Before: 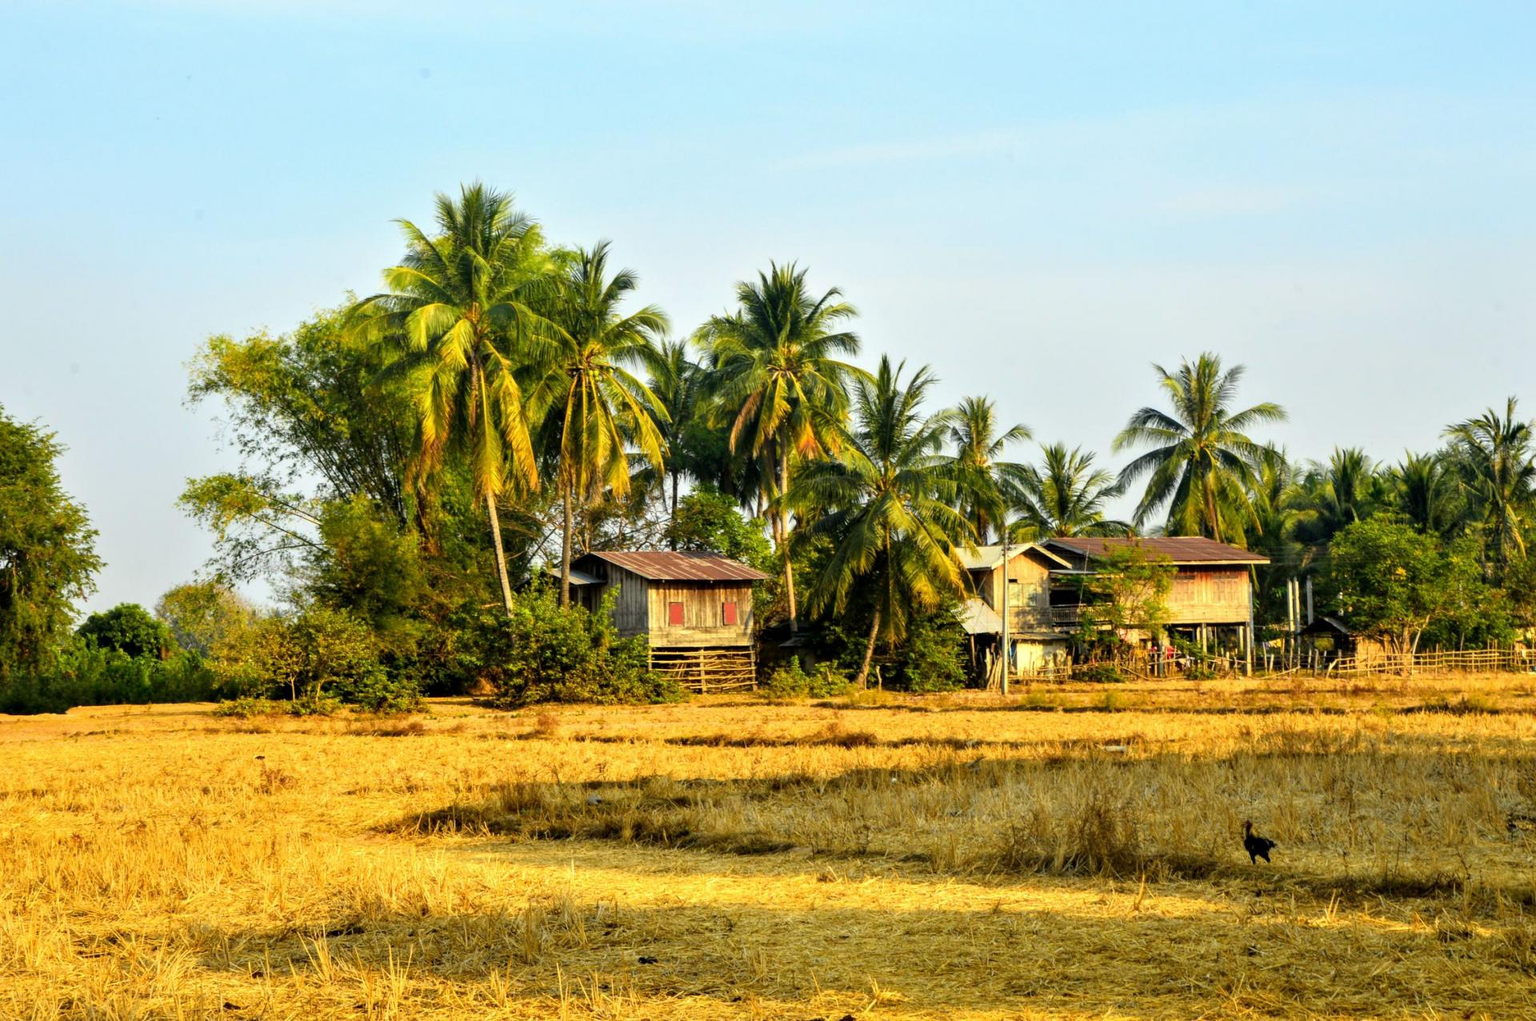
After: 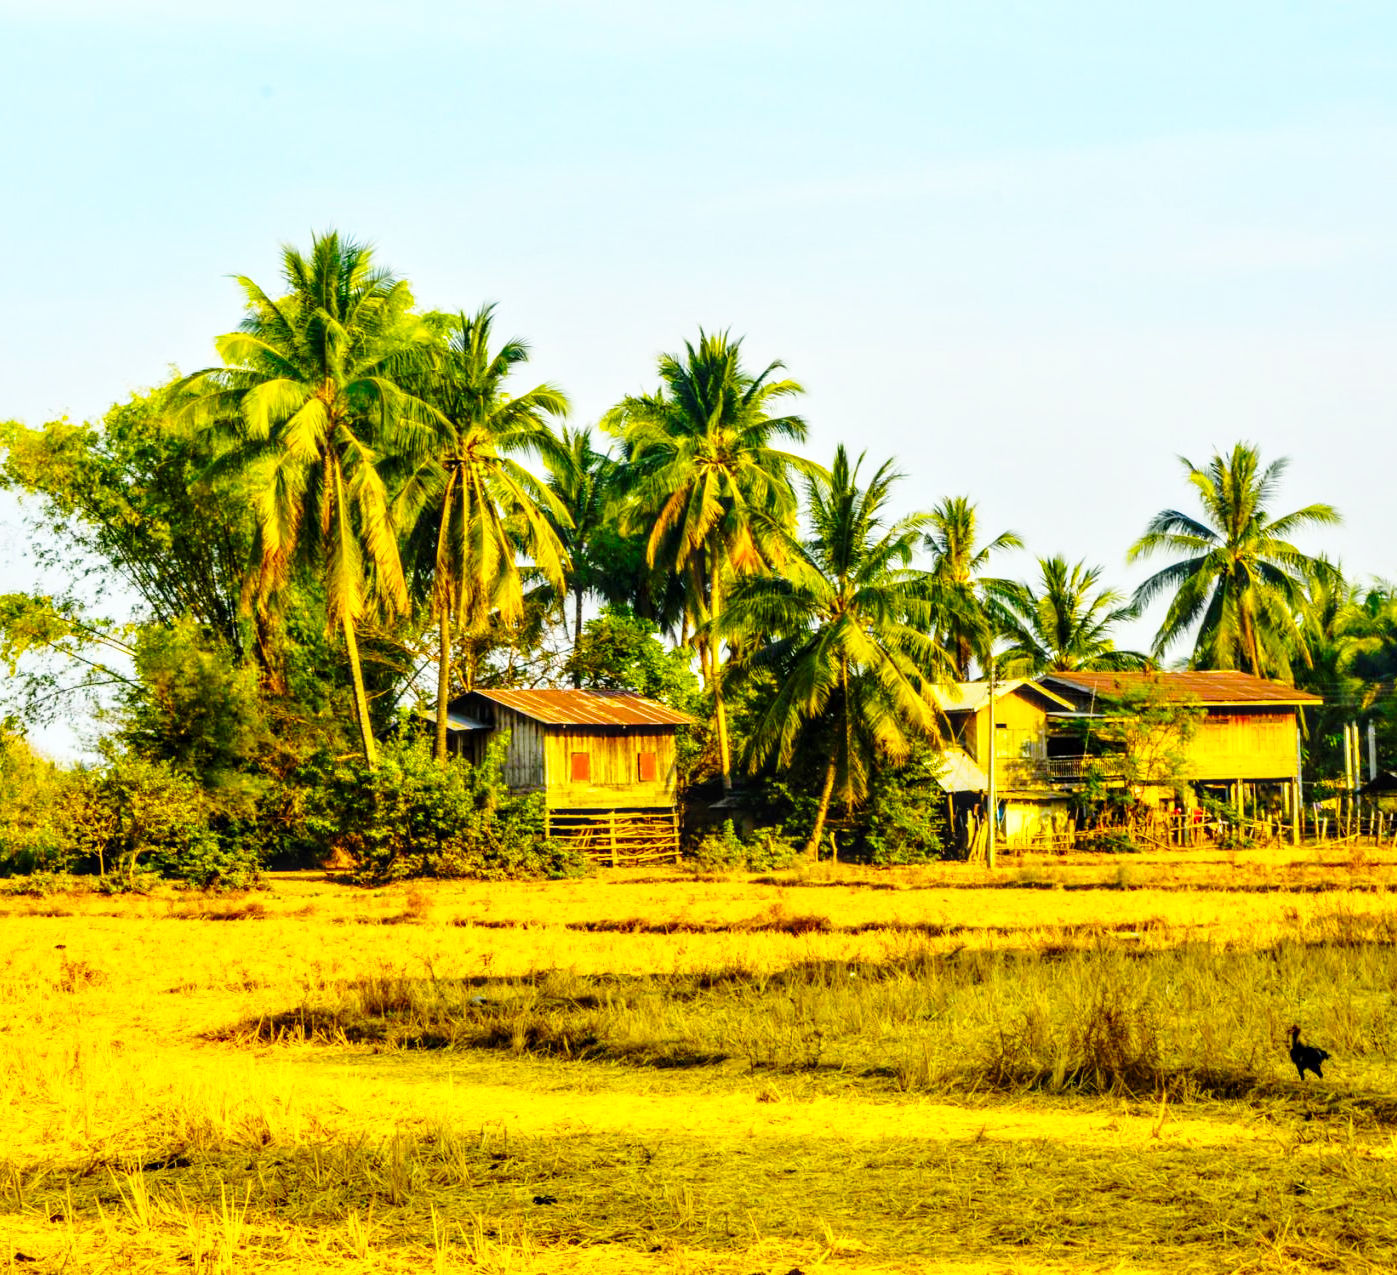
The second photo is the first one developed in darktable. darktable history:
color balance rgb: linear chroma grading › global chroma 33.543%, perceptual saturation grading › global saturation 25.264%, global vibrance 14.497%
crop: left 13.845%, top 0%, right 13.362%
local contrast: on, module defaults
base curve: curves: ch0 [(0, 0) (0.028, 0.03) (0.121, 0.232) (0.46, 0.748) (0.859, 0.968) (1, 1)], preserve colors none
